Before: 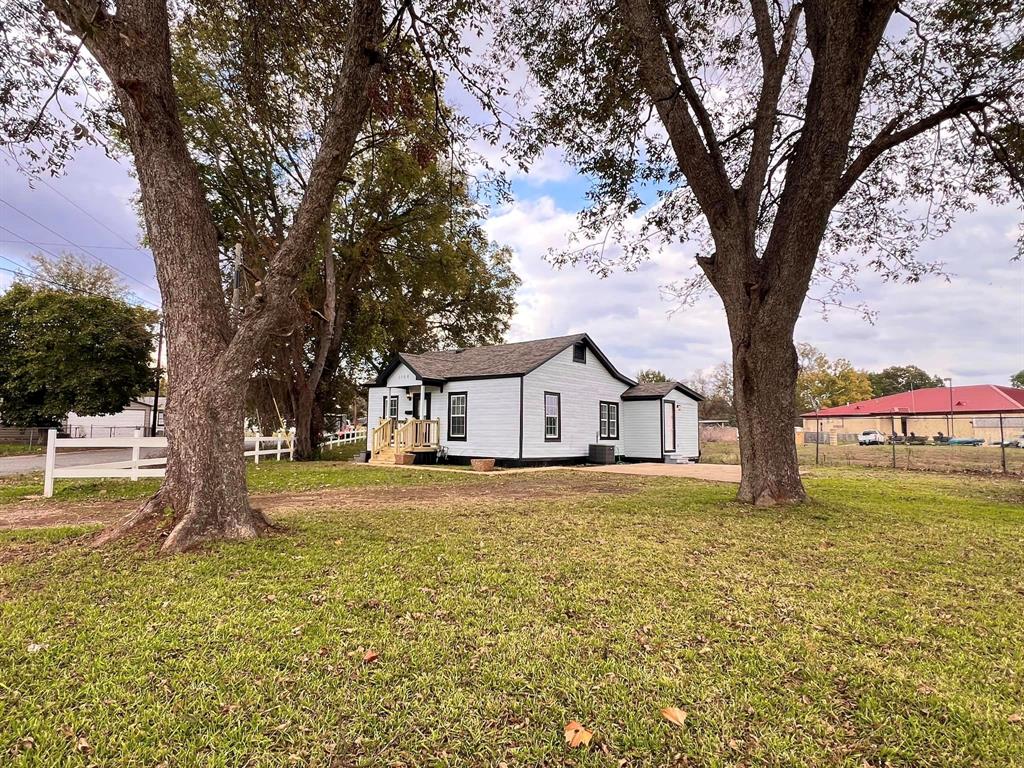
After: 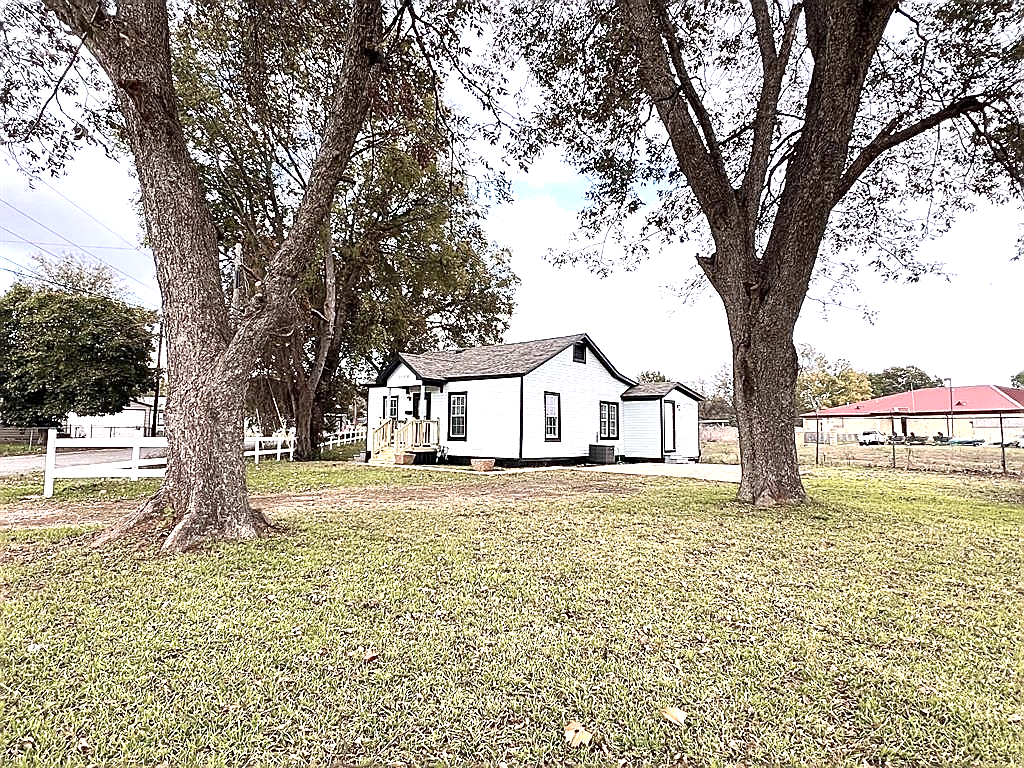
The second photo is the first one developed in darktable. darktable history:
sharpen: radius 1.4, amount 1.25, threshold 0.7
white balance: red 0.967, blue 1.049
contrast brightness saturation: contrast 0.1, saturation -0.36
exposure: exposure 0.999 EV, compensate highlight preservation false
